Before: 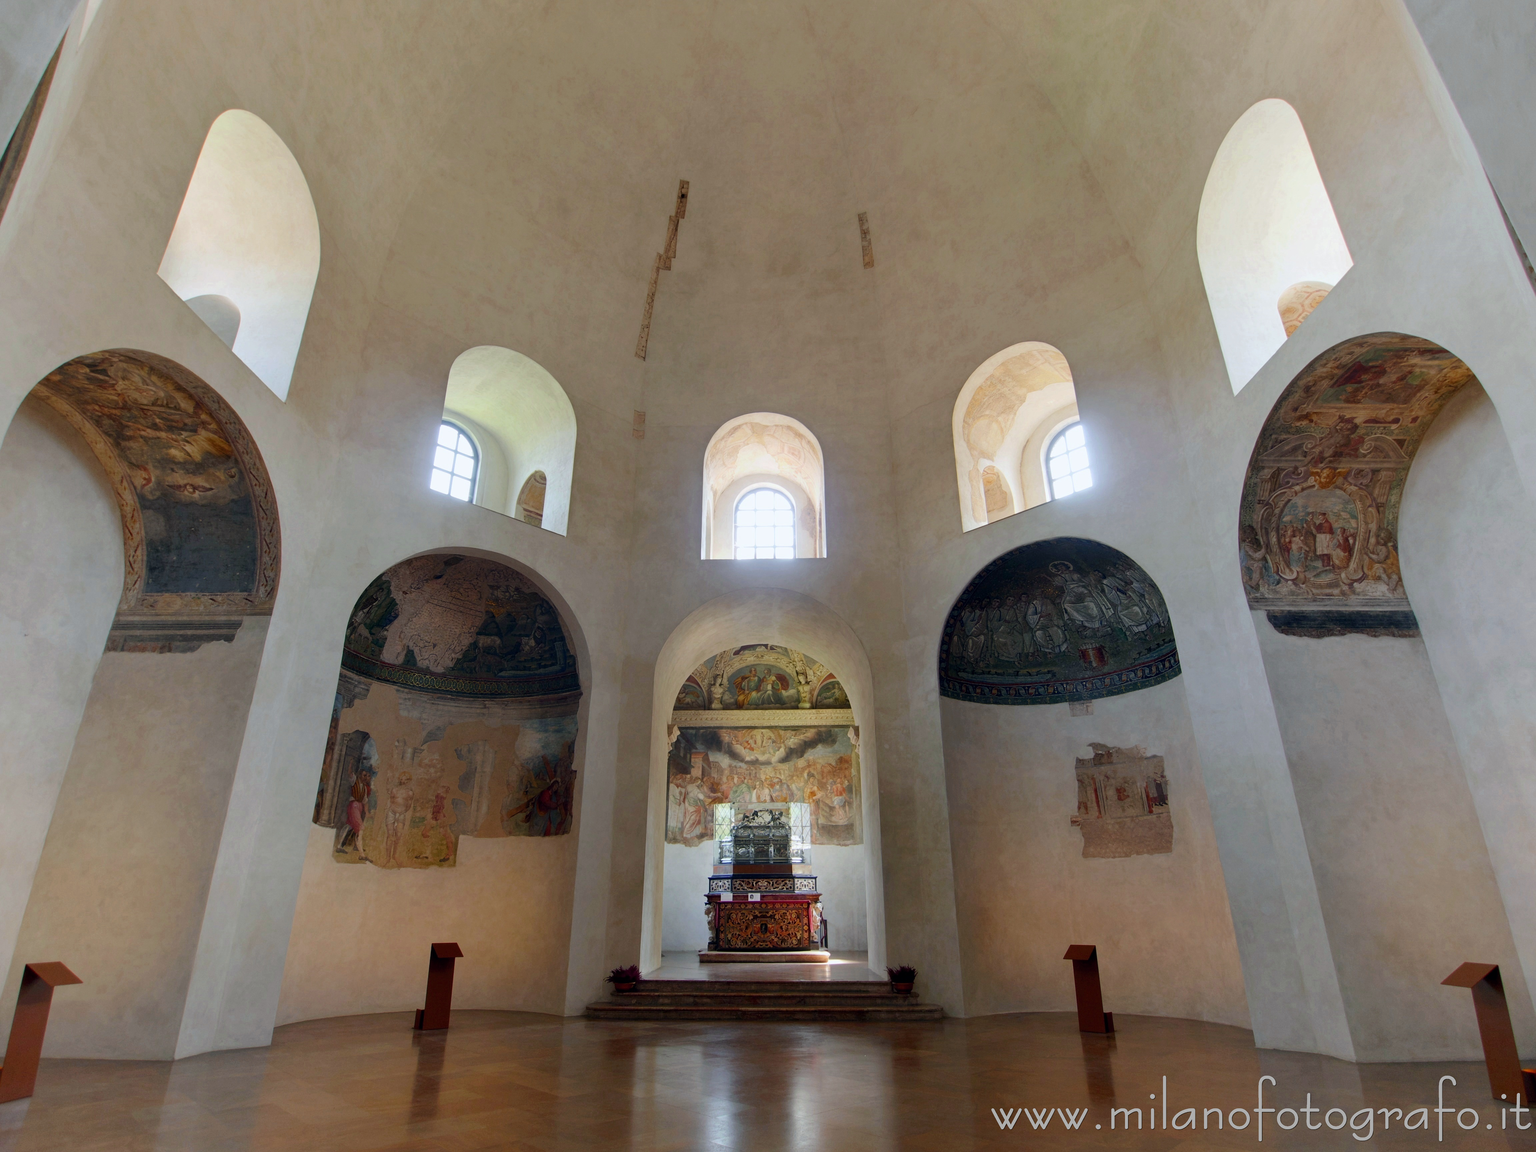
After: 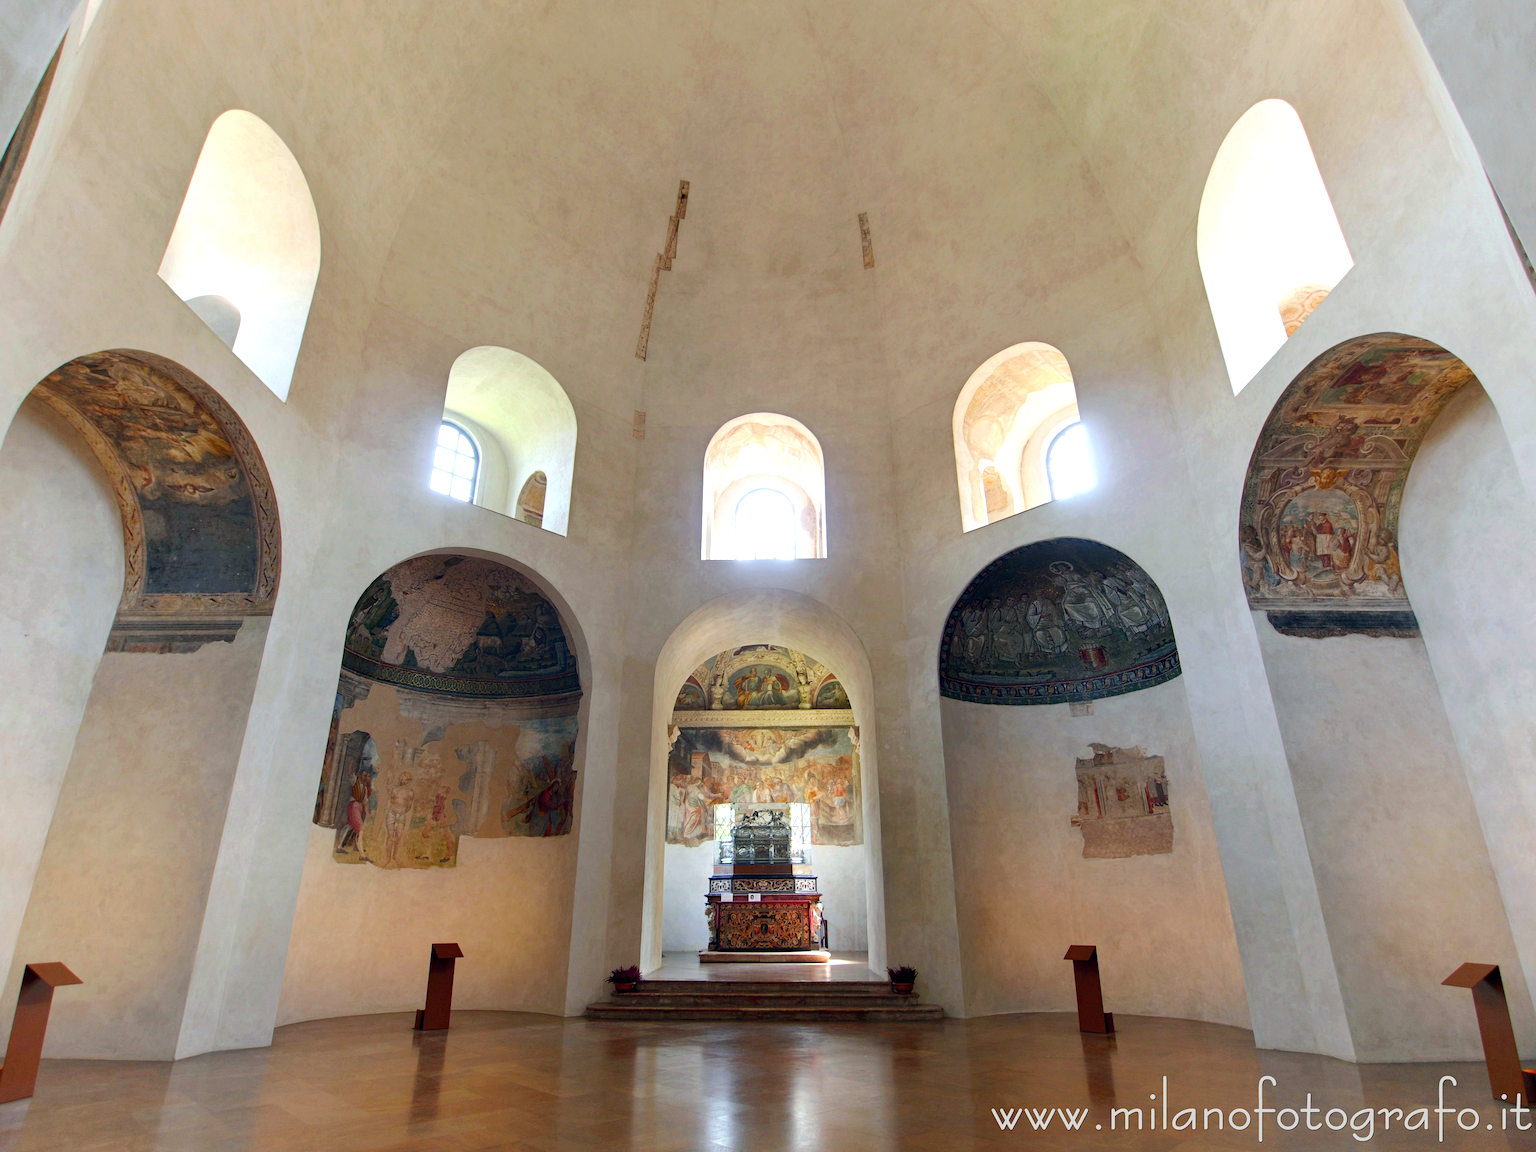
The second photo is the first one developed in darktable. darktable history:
haze removal: strength 0.101, compatibility mode true, adaptive false
exposure: black level correction 0, exposure 0.702 EV, compensate exposure bias true, compensate highlight preservation false
